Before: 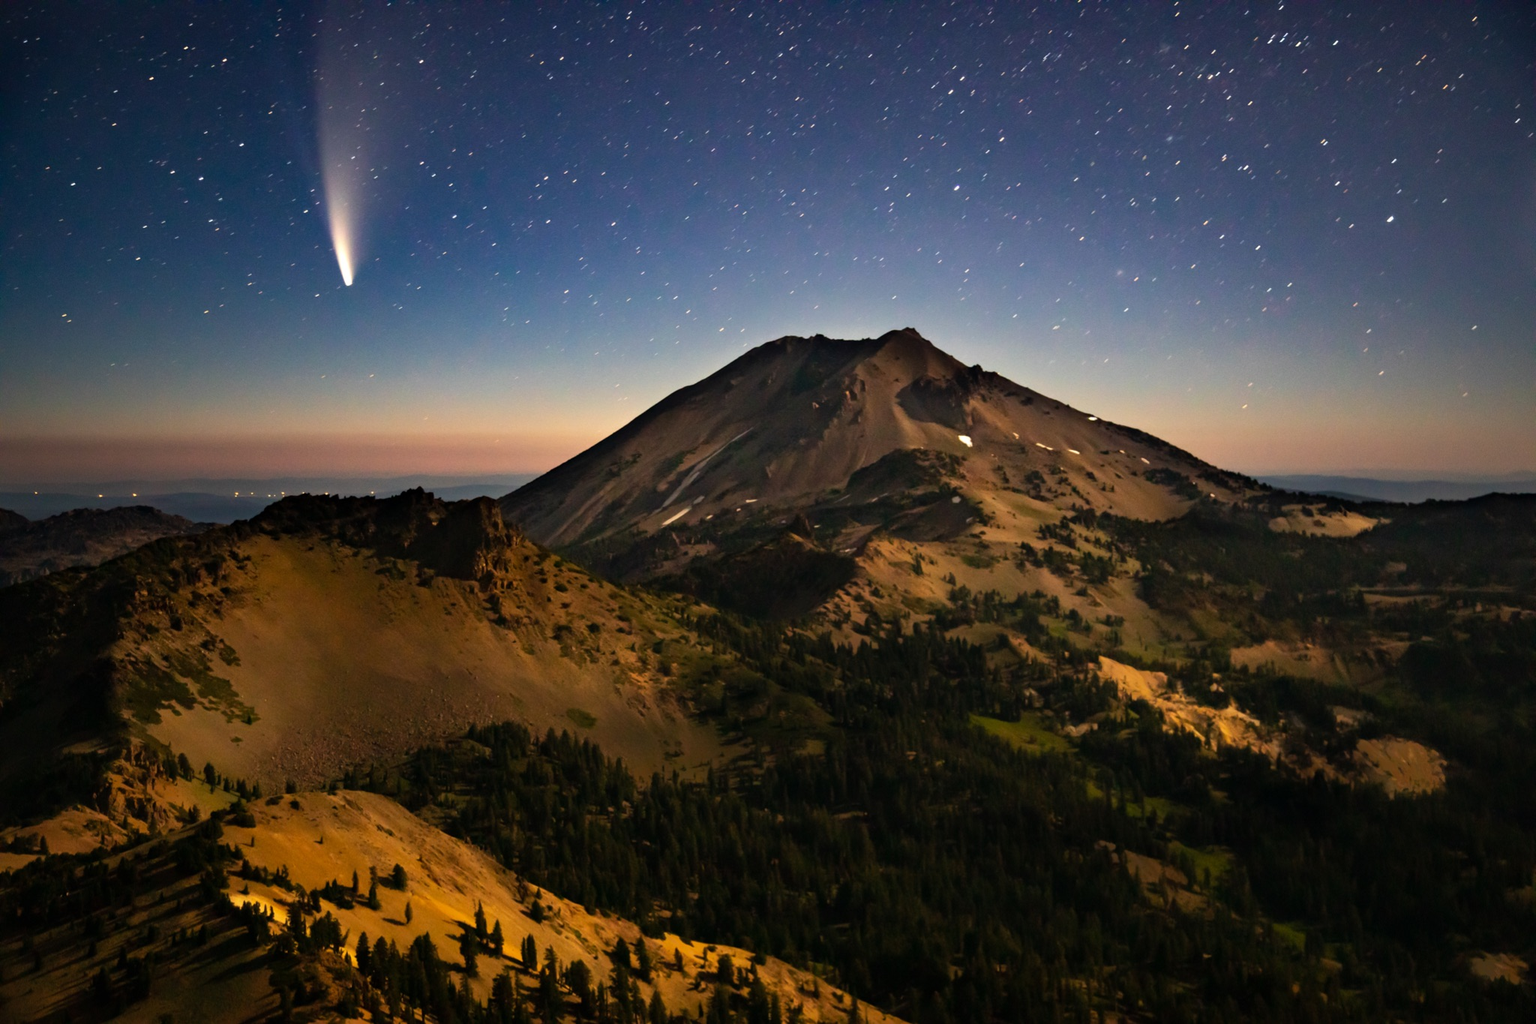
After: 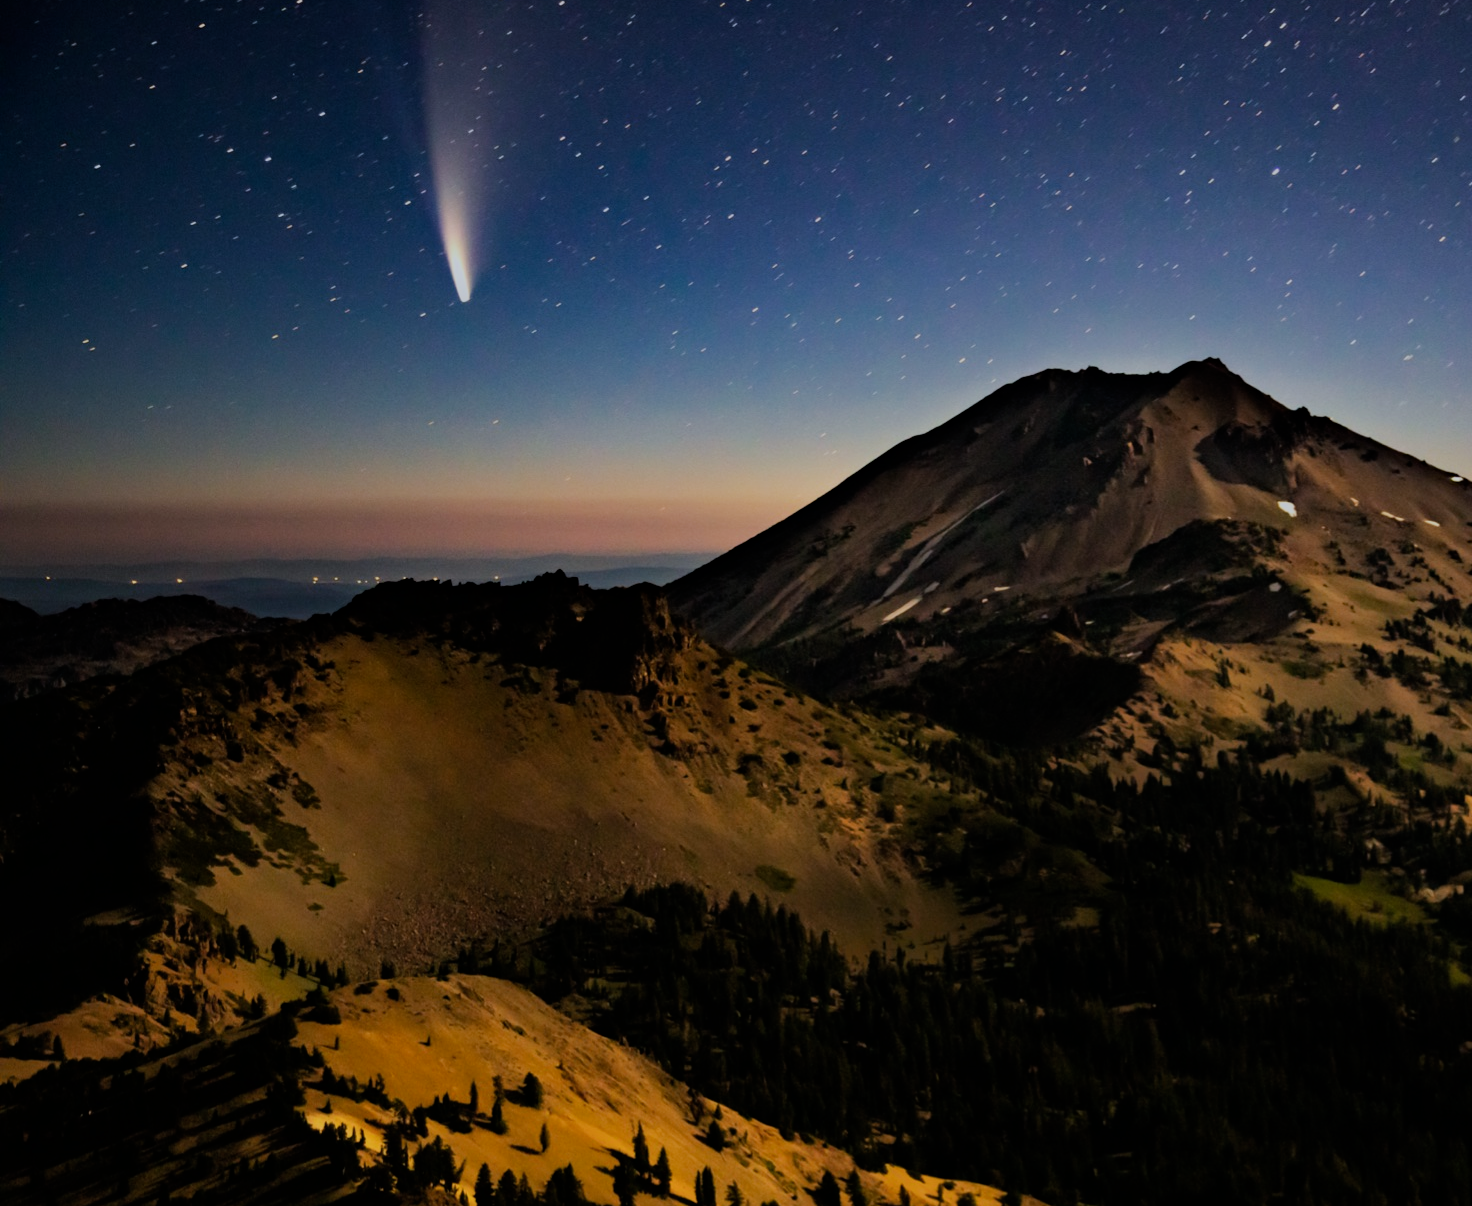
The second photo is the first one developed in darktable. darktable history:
white balance: red 0.967, blue 1.049
graduated density: on, module defaults
filmic rgb: black relative exposure -7.65 EV, white relative exposure 4.56 EV, hardness 3.61
crop: top 5.803%, right 27.864%, bottom 5.804%
haze removal: compatibility mode true, adaptive false
